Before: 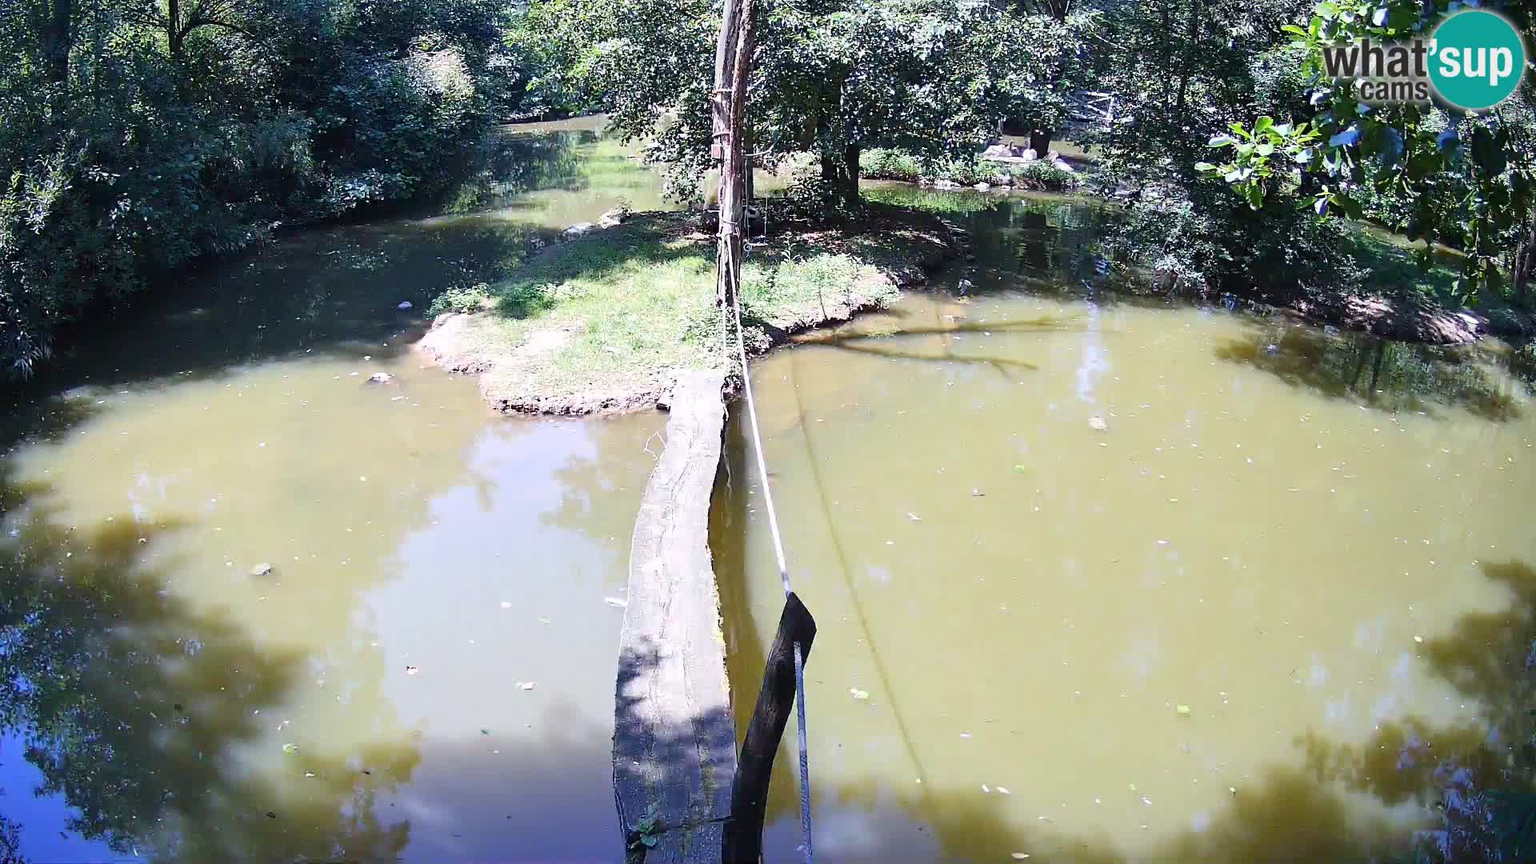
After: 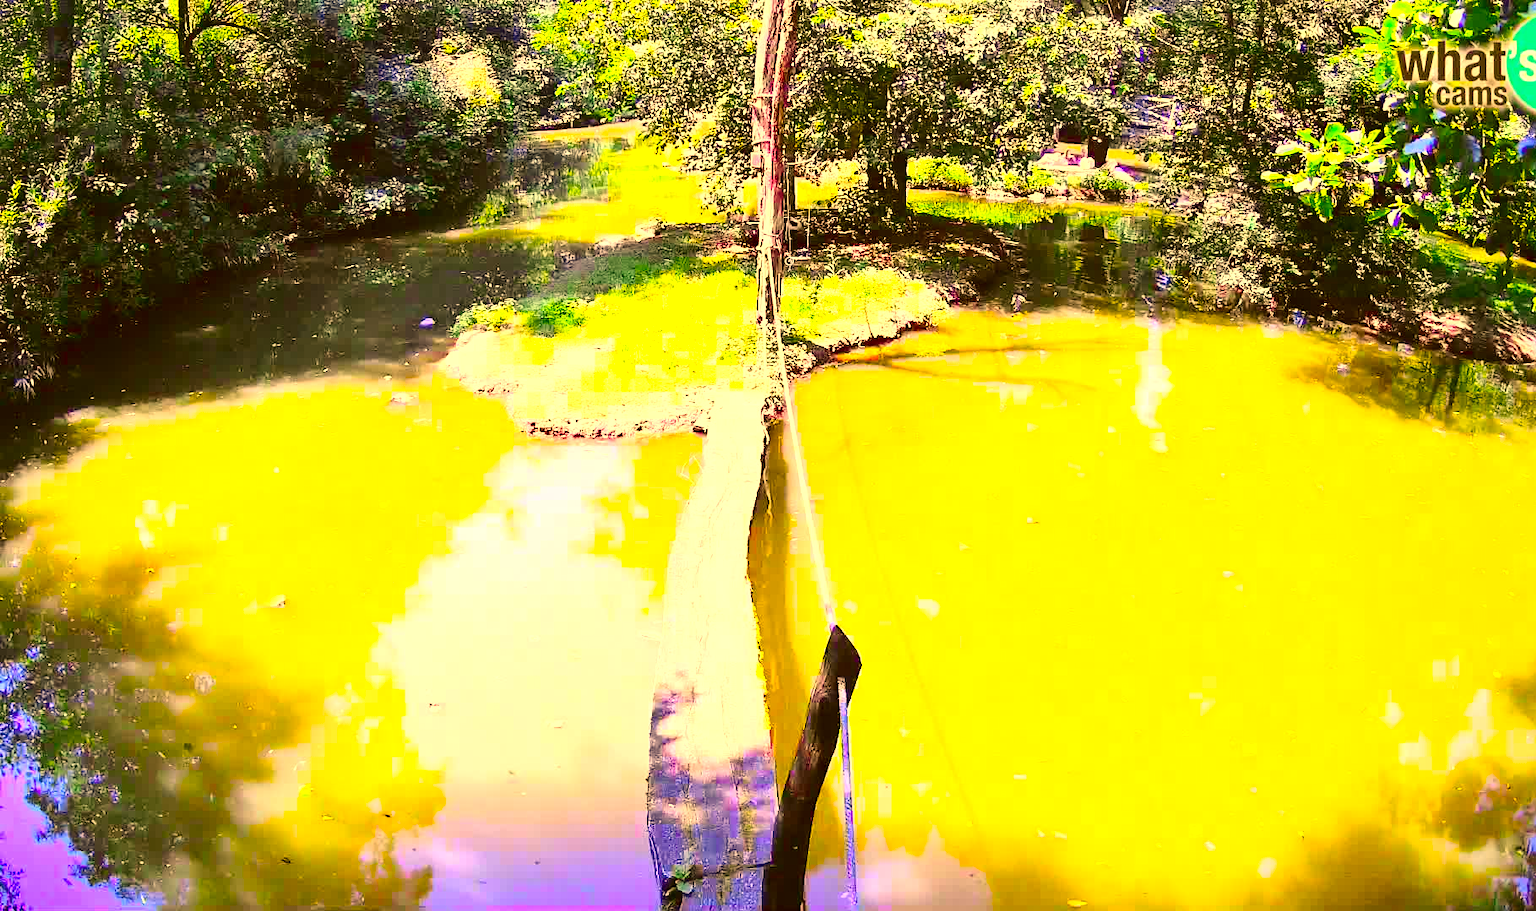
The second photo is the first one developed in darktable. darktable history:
color correction: highlights a* 10.4, highlights b* 30.78, shadows a* 2.85, shadows b* 17.13, saturation 1.73
crop and rotate: left 0%, right 5.228%
exposure: exposure 1.001 EV, compensate exposure bias true, compensate highlight preservation false
contrast brightness saturation: saturation 0.096
tone curve: curves: ch0 [(0, 0.012) (0.037, 0.03) (0.123, 0.092) (0.19, 0.157) (0.269, 0.27) (0.48, 0.57) (0.595, 0.695) (0.718, 0.823) (0.855, 0.913) (1, 0.982)]; ch1 [(0, 0) (0.243, 0.245) (0.422, 0.415) (0.493, 0.495) (0.508, 0.506) (0.536, 0.542) (0.569, 0.611) (0.611, 0.662) (0.769, 0.807) (1, 1)]; ch2 [(0, 0) (0.249, 0.216) (0.349, 0.321) (0.424, 0.442) (0.476, 0.483) (0.498, 0.499) (0.517, 0.519) (0.532, 0.56) (0.569, 0.624) (0.614, 0.667) (0.706, 0.757) (0.808, 0.809) (0.991, 0.968)], color space Lab, independent channels, preserve colors none
